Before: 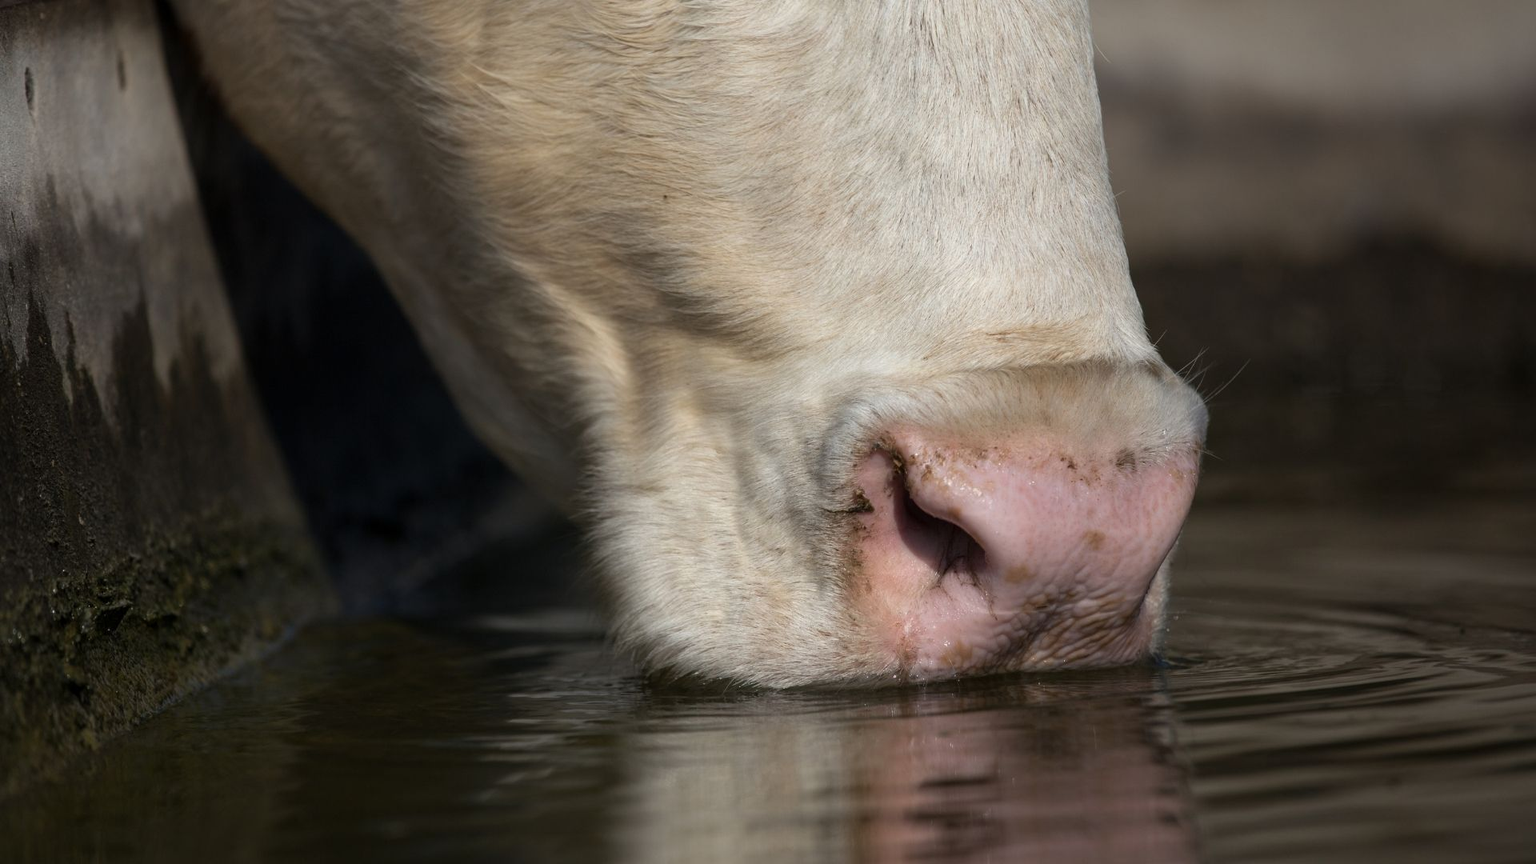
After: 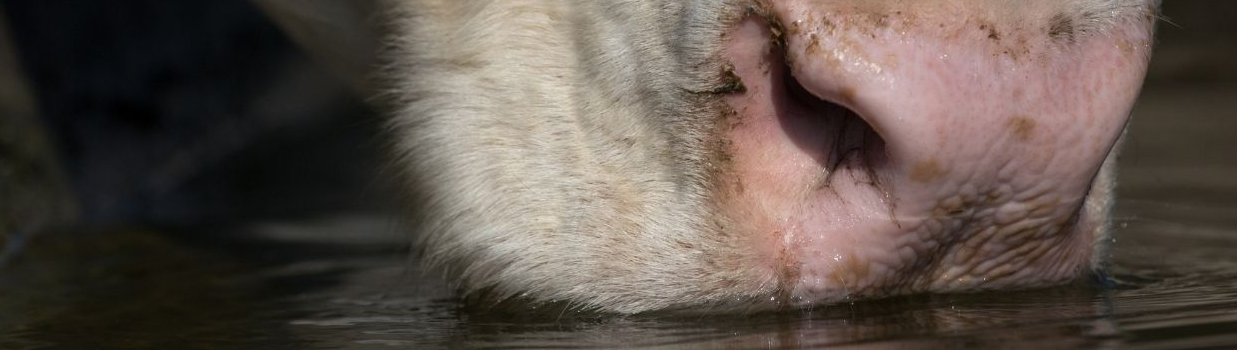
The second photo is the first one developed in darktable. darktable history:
crop: left 18.072%, top 50.654%, right 17.465%, bottom 16.901%
